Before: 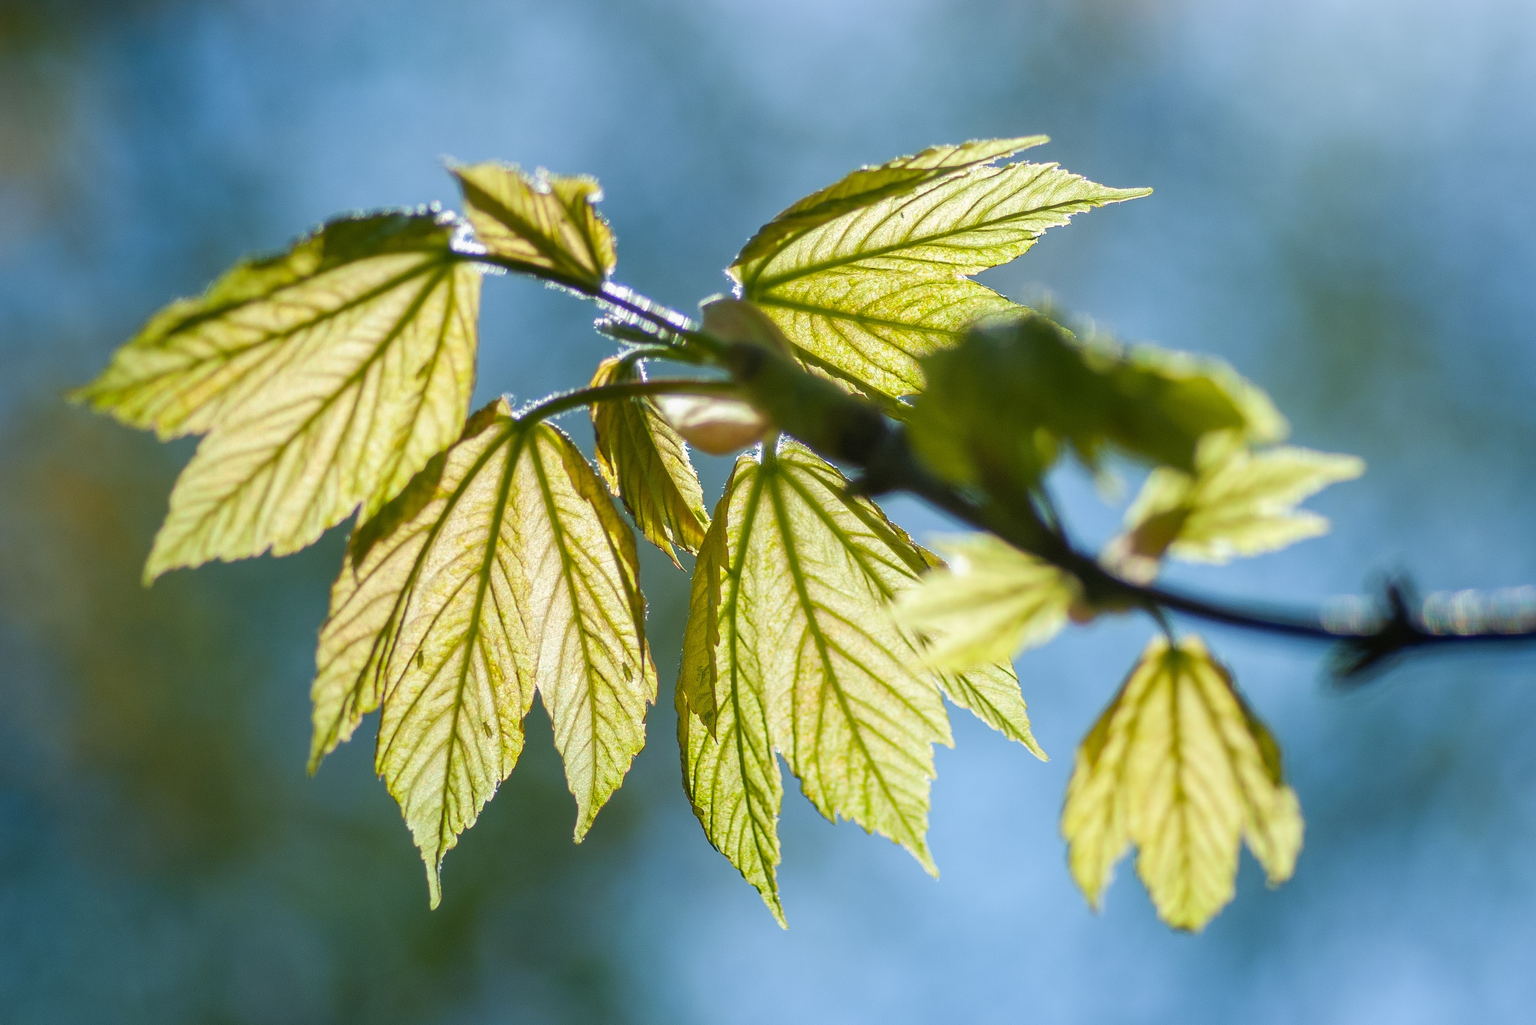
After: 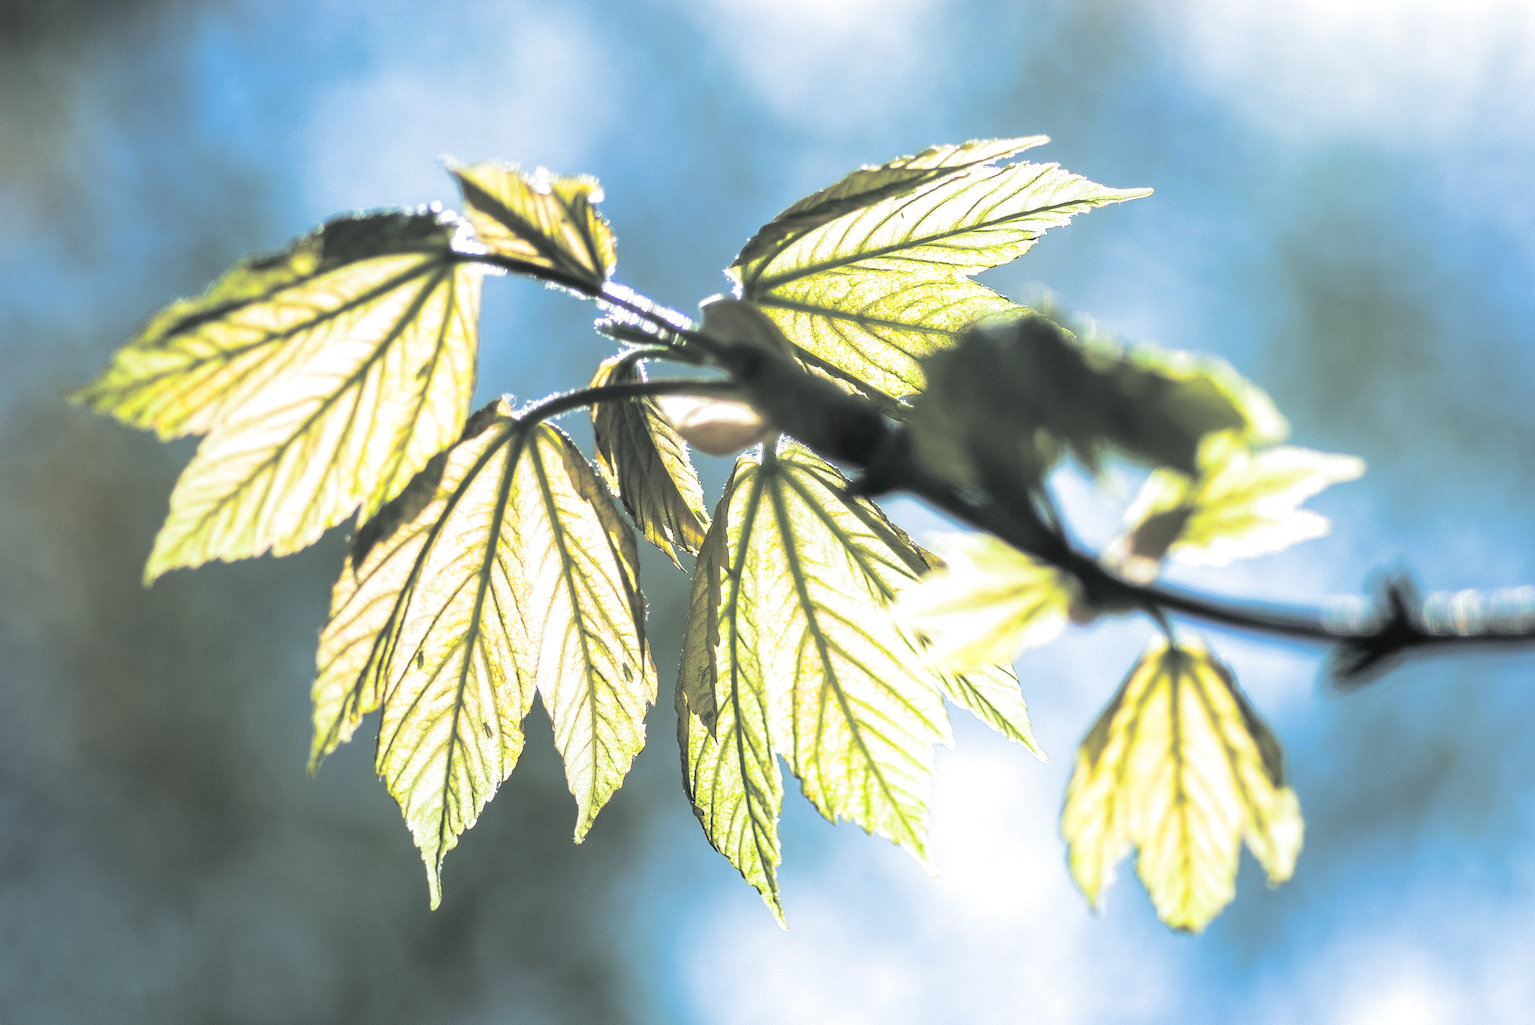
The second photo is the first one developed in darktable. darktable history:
exposure: exposure 0.781 EV, compensate highlight preservation false
split-toning: shadows › hue 190.8°, shadows › saturation 0.05, highlights › hue 54°, highlights › saturation 0.05, compress 0%
